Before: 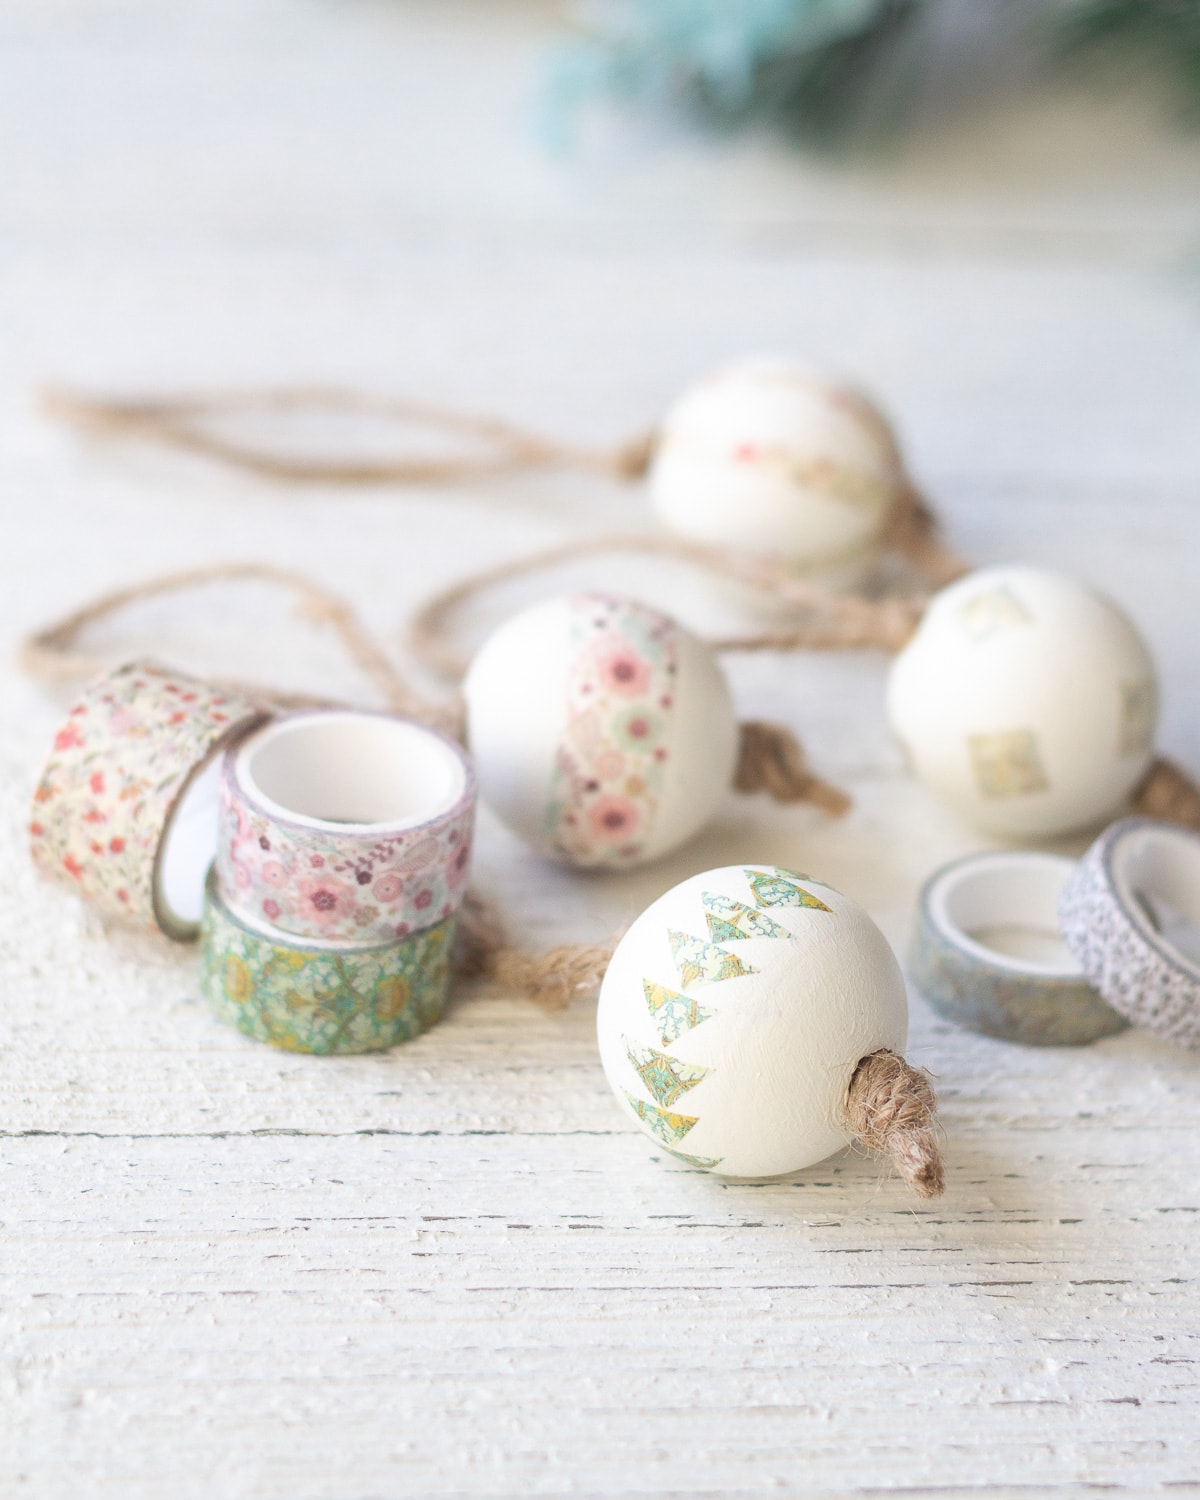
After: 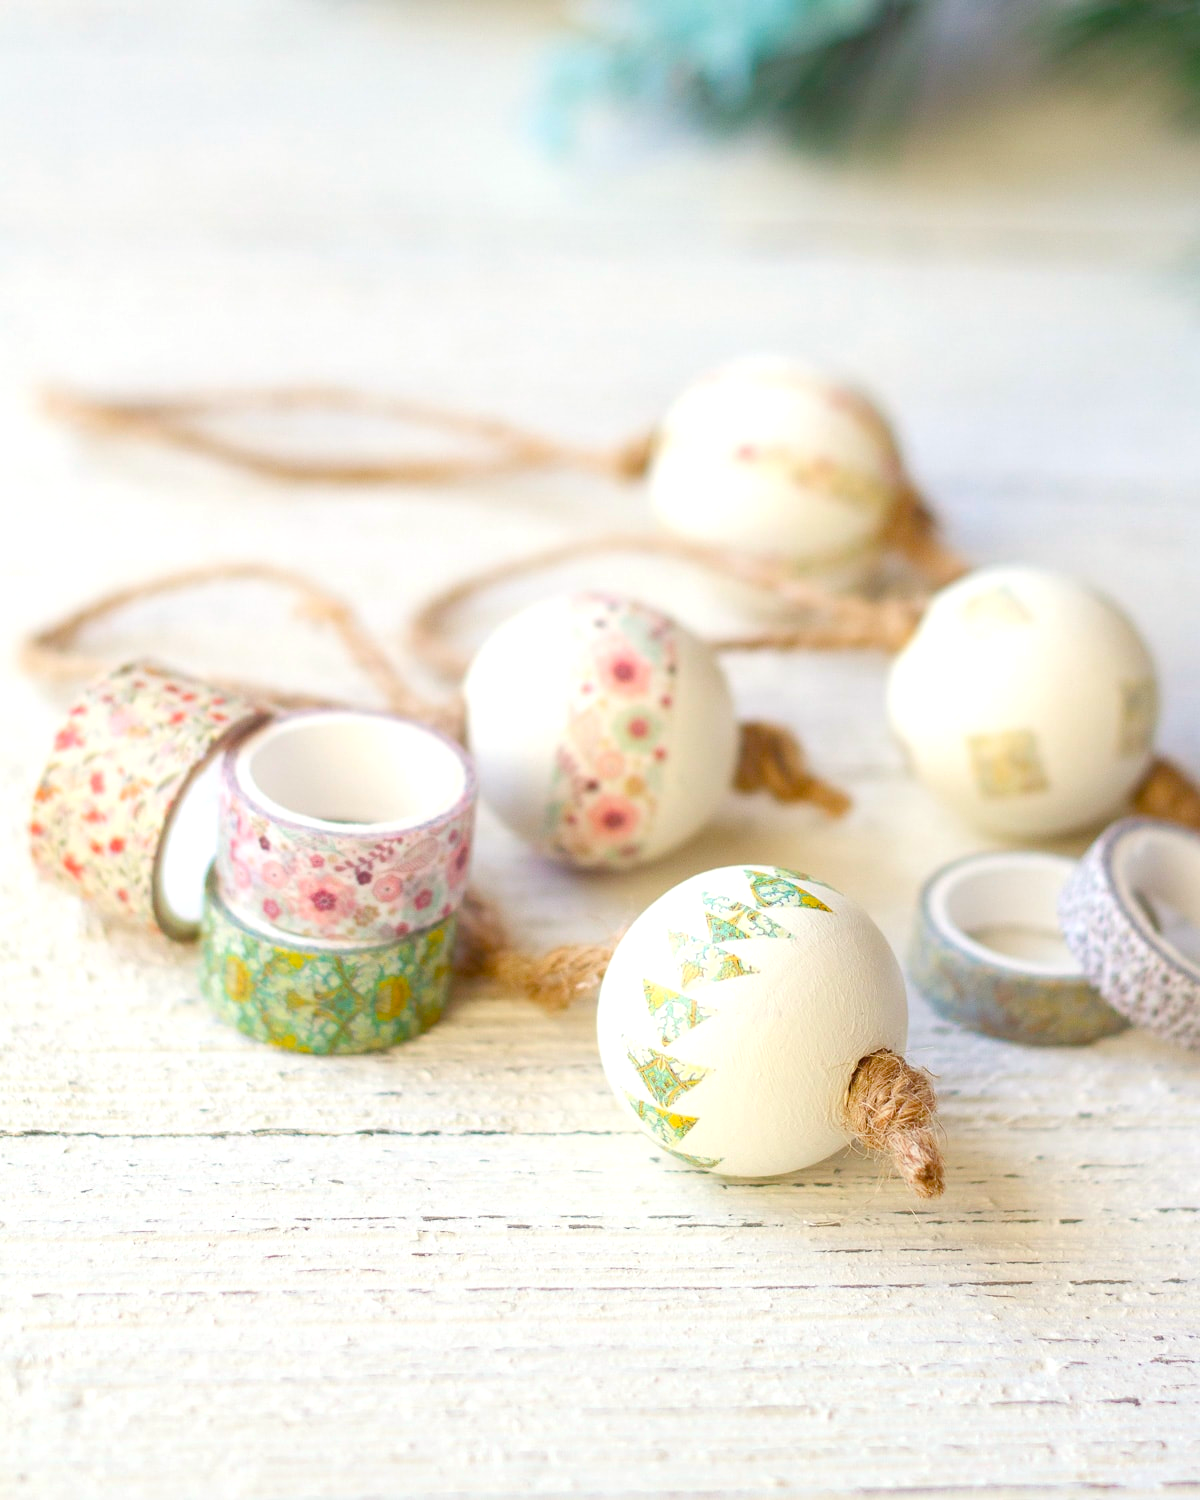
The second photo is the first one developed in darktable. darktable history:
color correction: highlights a* -0.911, highlights b* 4.57, shadows a* 3.62
color balance rgb: highlights gain › luminance 17.817%, linear chroma grading › shadows 31.436%, linear chroma grading › global chroma -1.453%, linear chroma grading › mid-tones 4.113%, perceptual saturation grading › global saturation 36.97%, perceptual saturation grading › shadows 34.491%, global vibrance 20%
